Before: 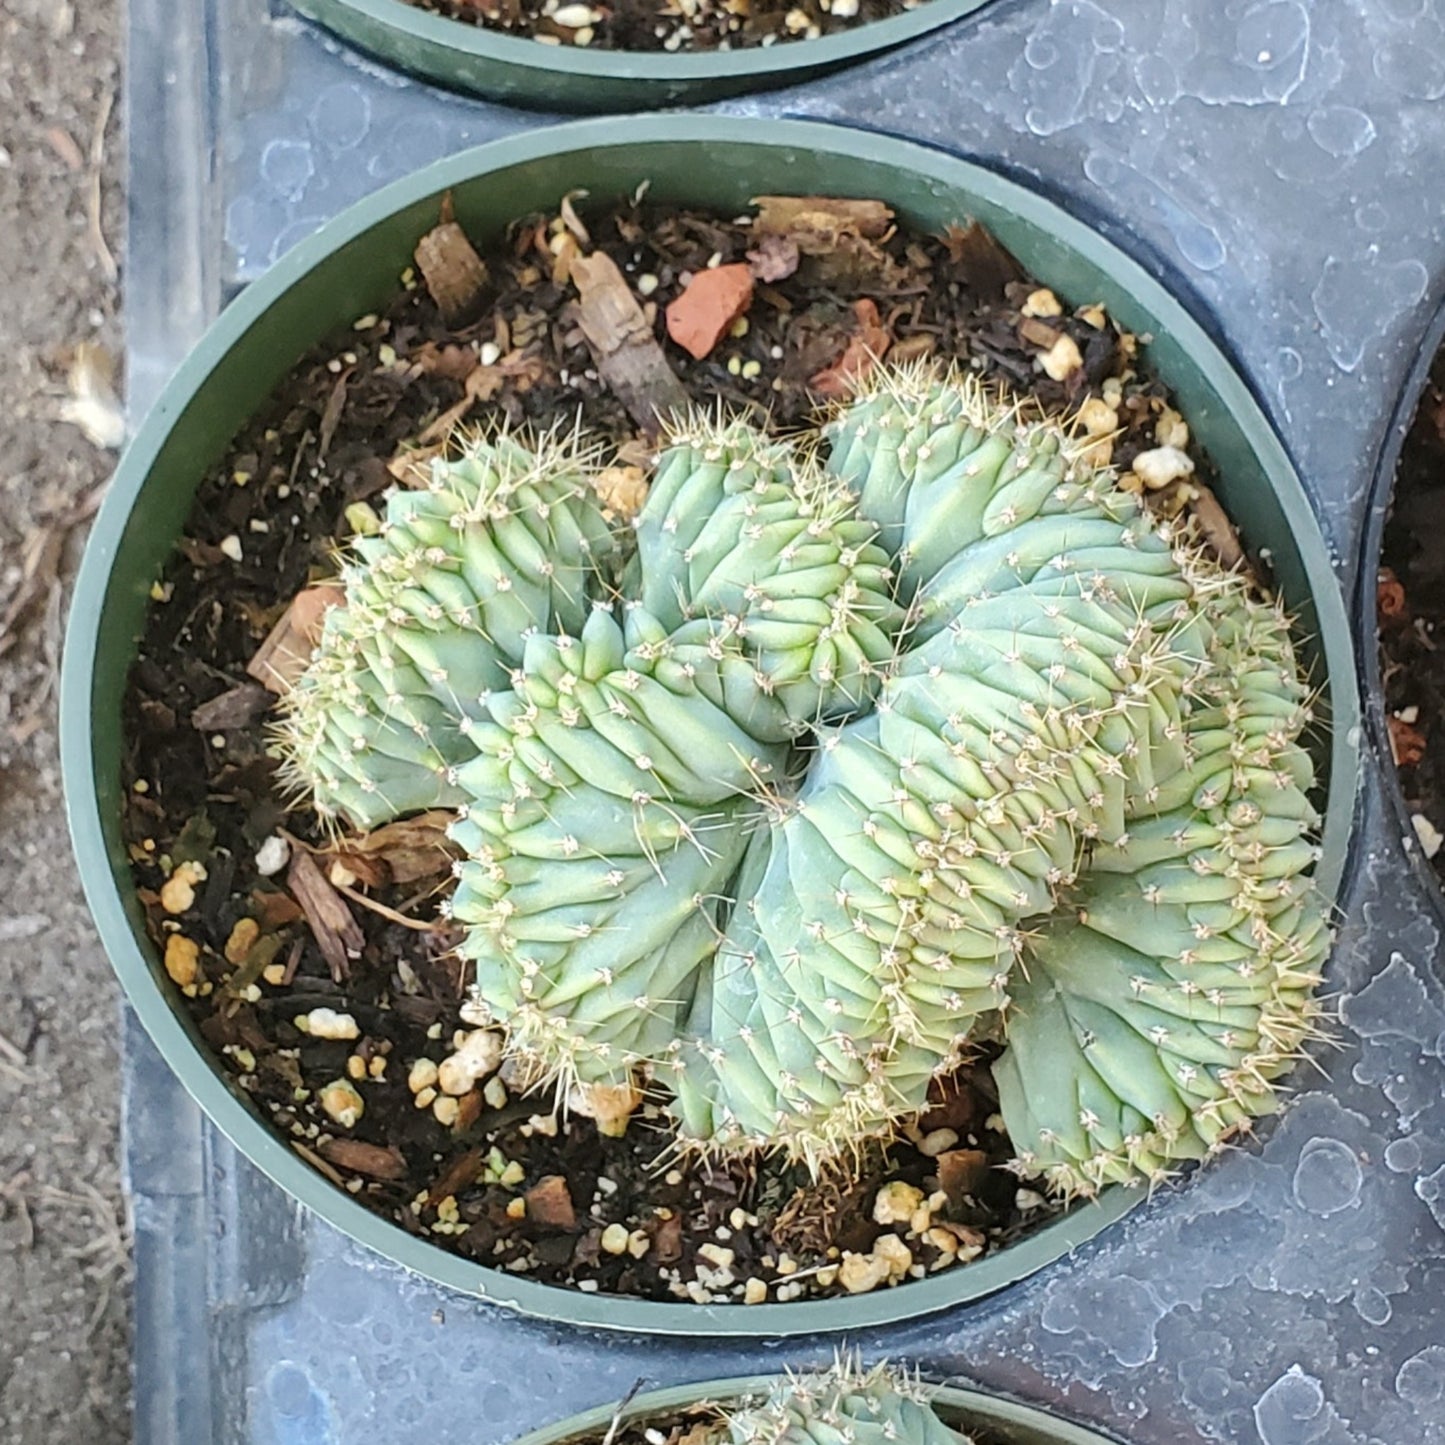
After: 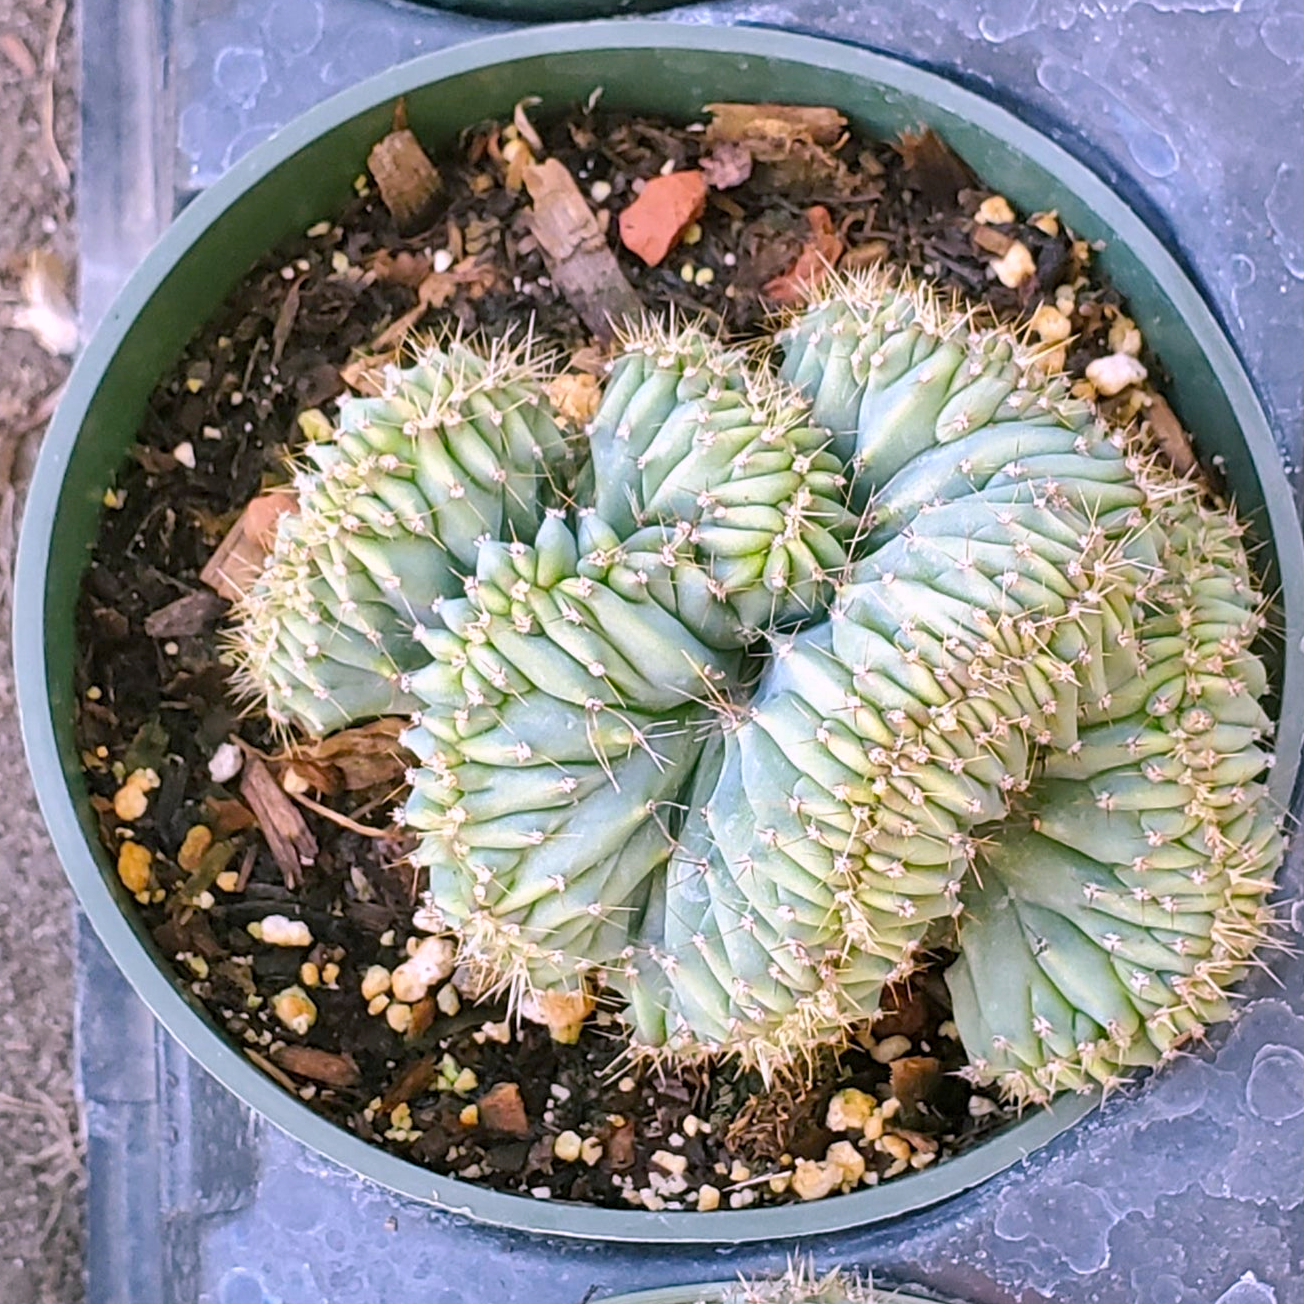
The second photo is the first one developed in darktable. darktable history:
color balance rgb: shadows lift › chroma 2%, shadows lift › hue 217.2°, power › chroma 0.25%, power › hue 60°, highlights gain › chroma 1.5%, highlights gain › hue 309.6°, global offset › luminance -0.25%, perceptual saturation grading › global saturation 15%, global vibrance 15%
crop: left 3.305%, top 6.436%, right 6.389%, bottom 3.258%
white balance: red 1.05, blue 1.072
color correction: highlights a* 0.003, highlights b* -0.283
shadows and highlights: low approximation 0.01, soften with gaussian
